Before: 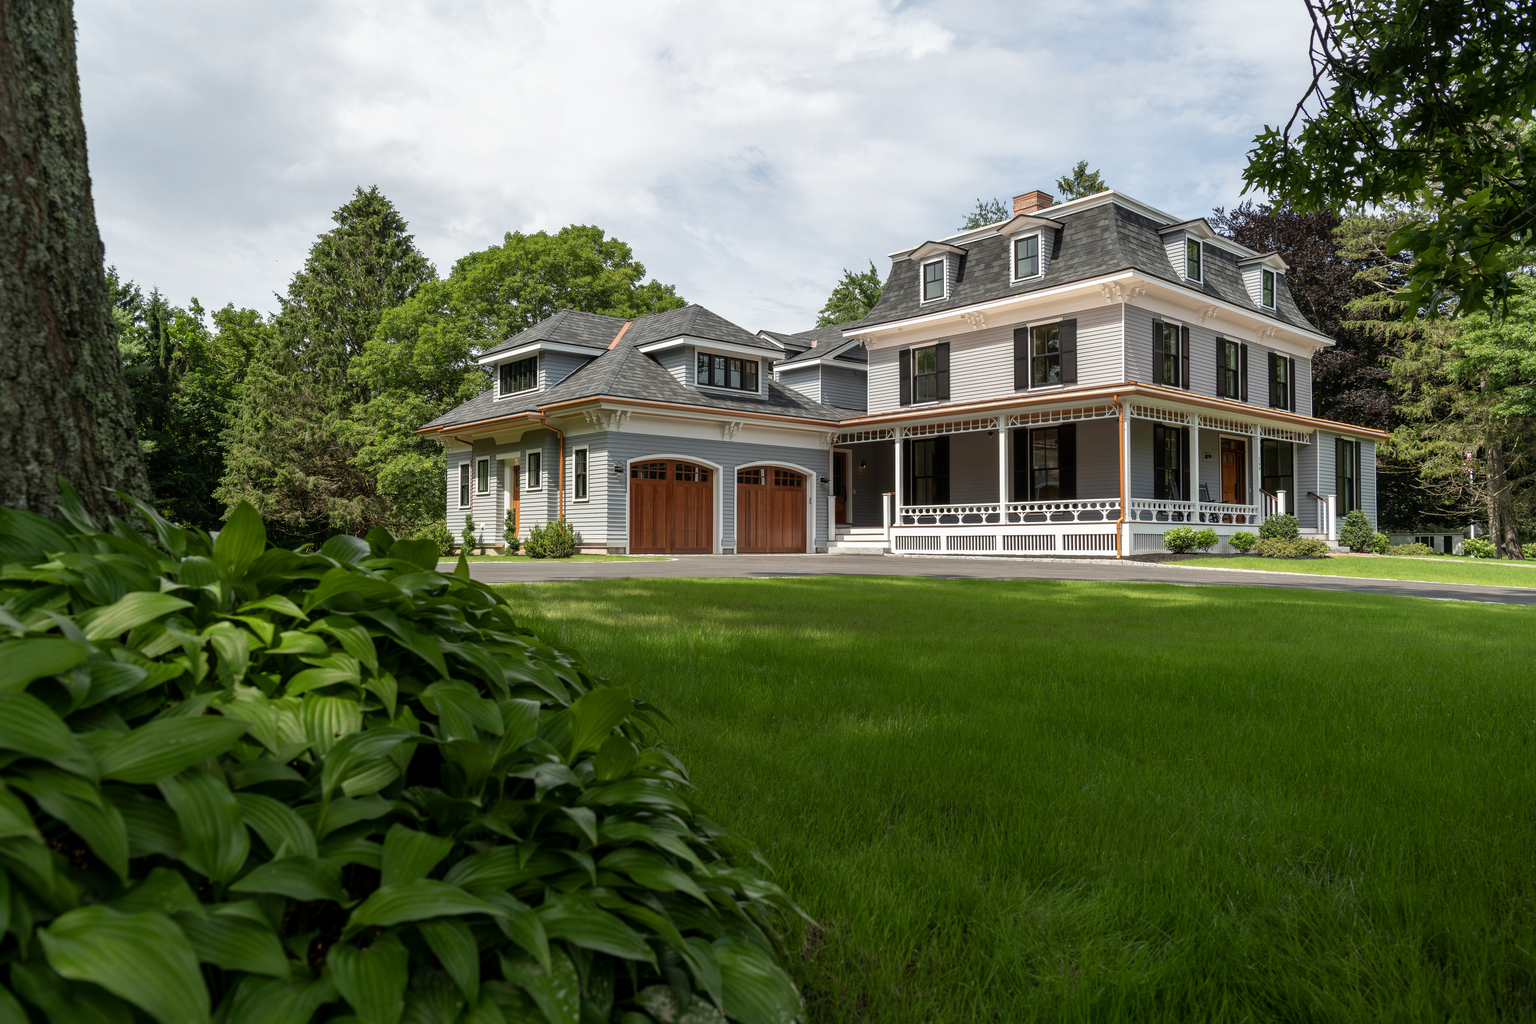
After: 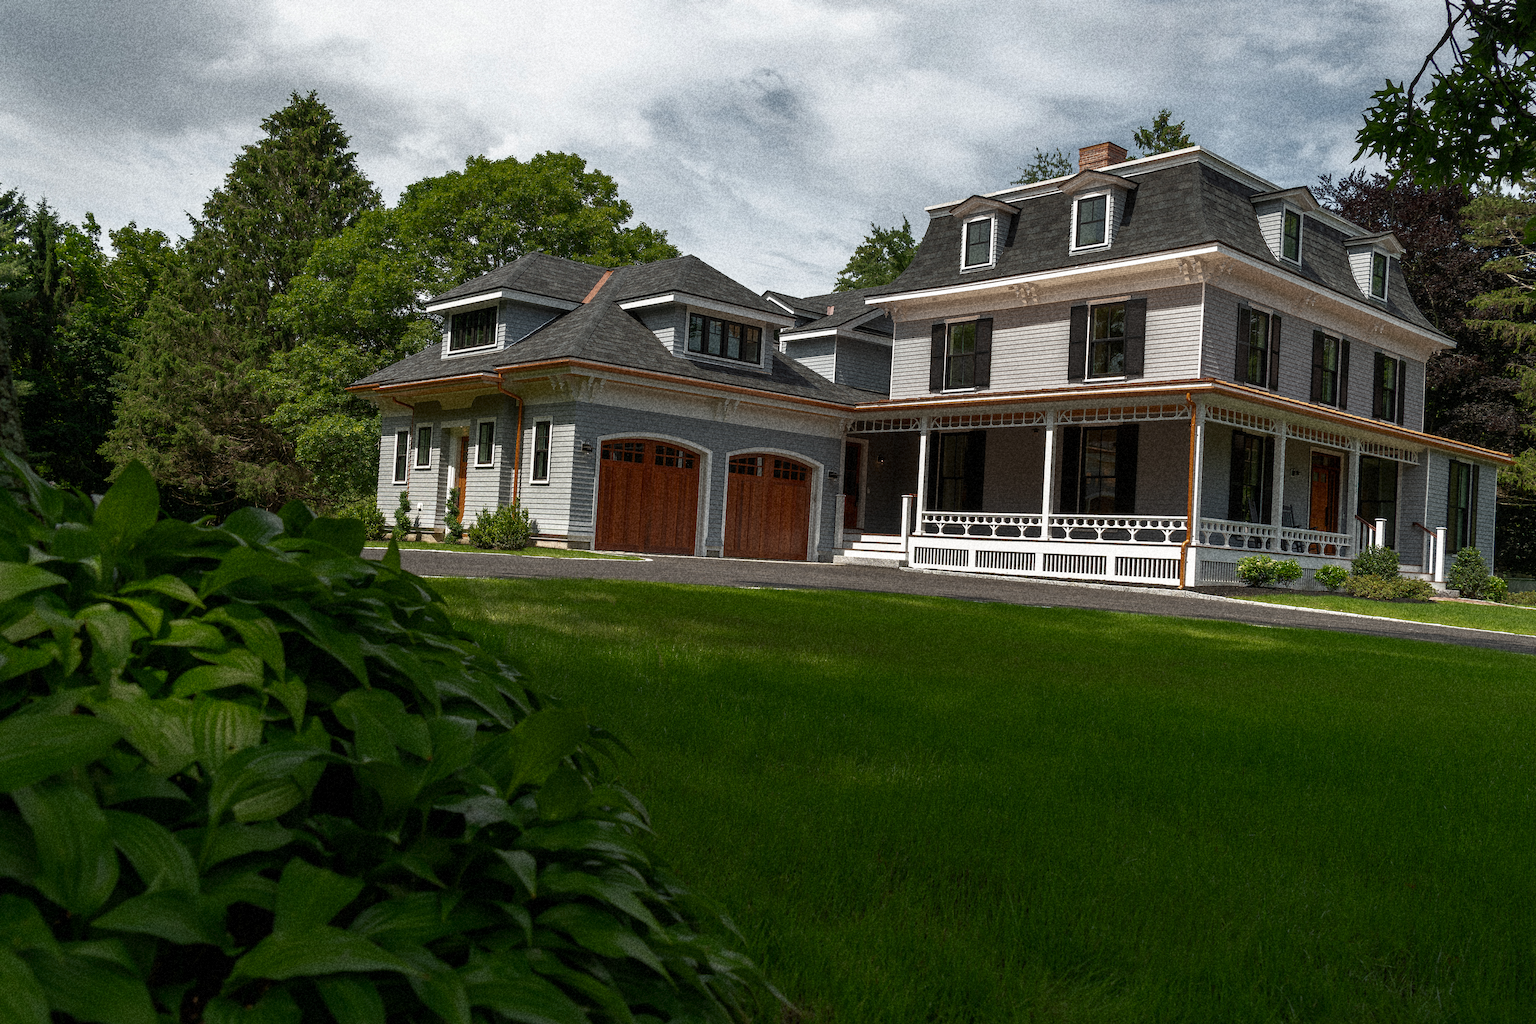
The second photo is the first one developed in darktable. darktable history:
crop and rotate: angle -3.27°, left 5.211%, top 5.211%, right 4.607%, bottom 4.607%
base curve: curves: ch0 [(0, 0) (0.564, 0.291) (0.802, 0.731) (1, 1)]
grain: coarseness 14.49 ISO, strength 48.04%, mid-tones bias 35%
